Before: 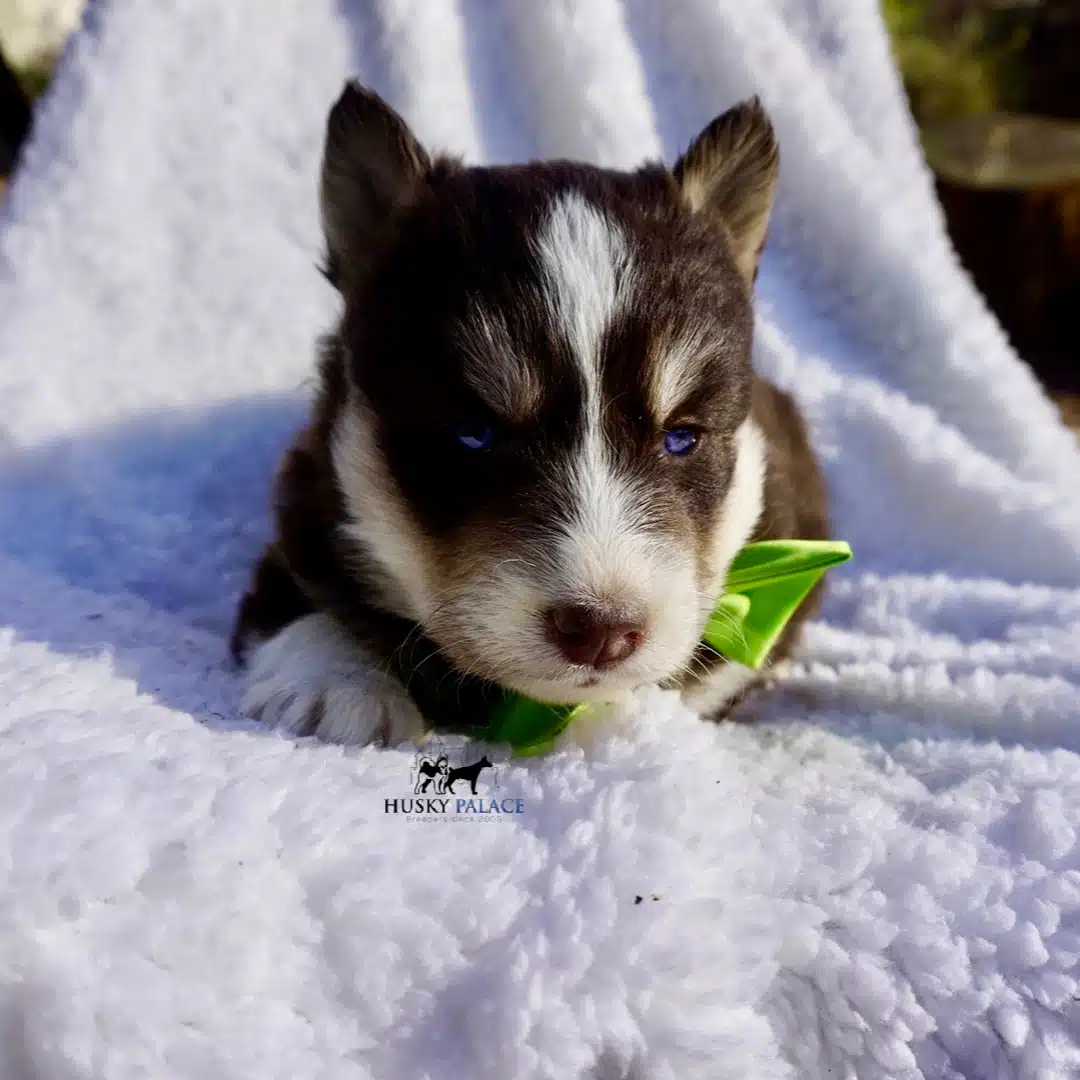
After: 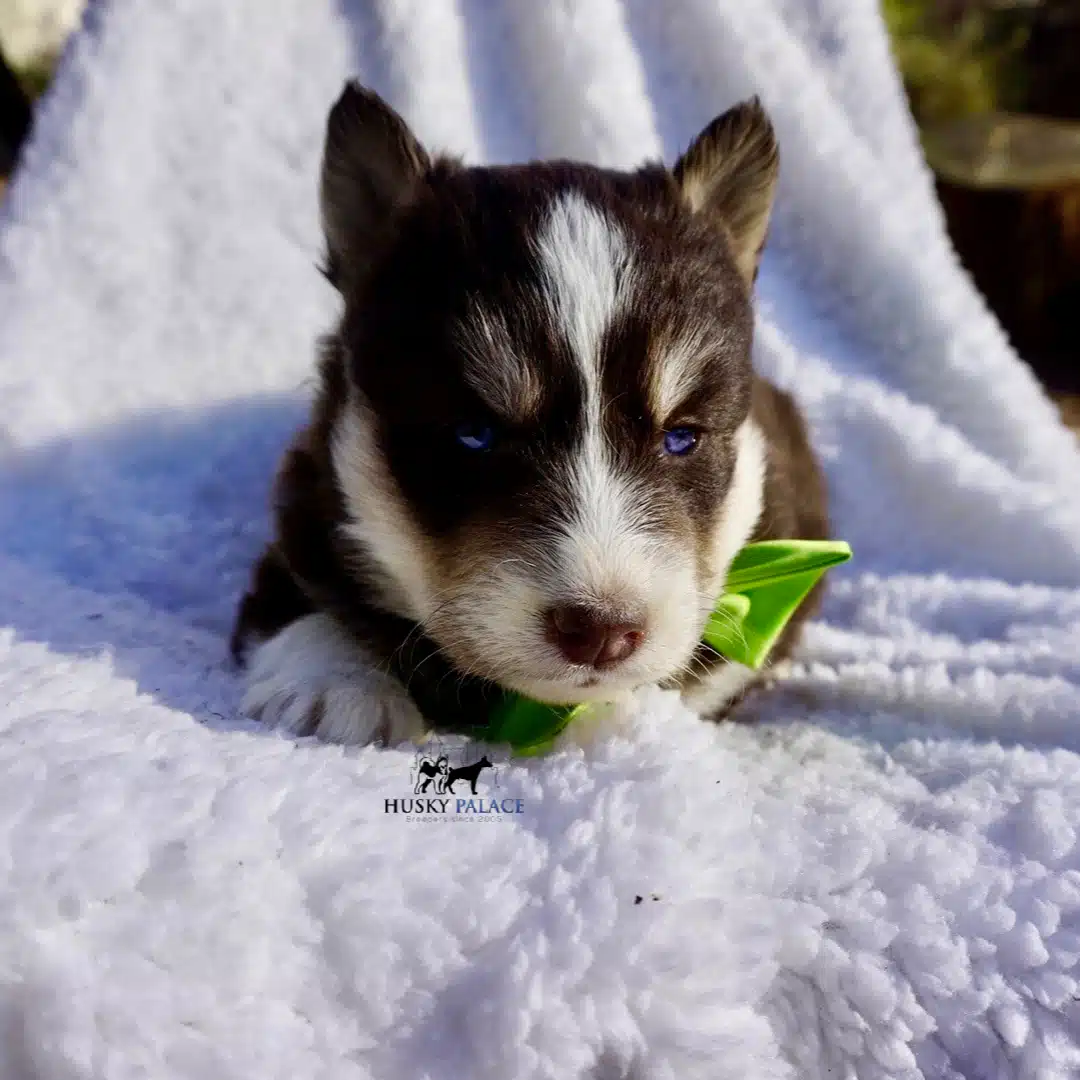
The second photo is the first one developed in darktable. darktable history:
shadows and highlights: shadows 36.8, highlights -27.5, soften with gaussian
